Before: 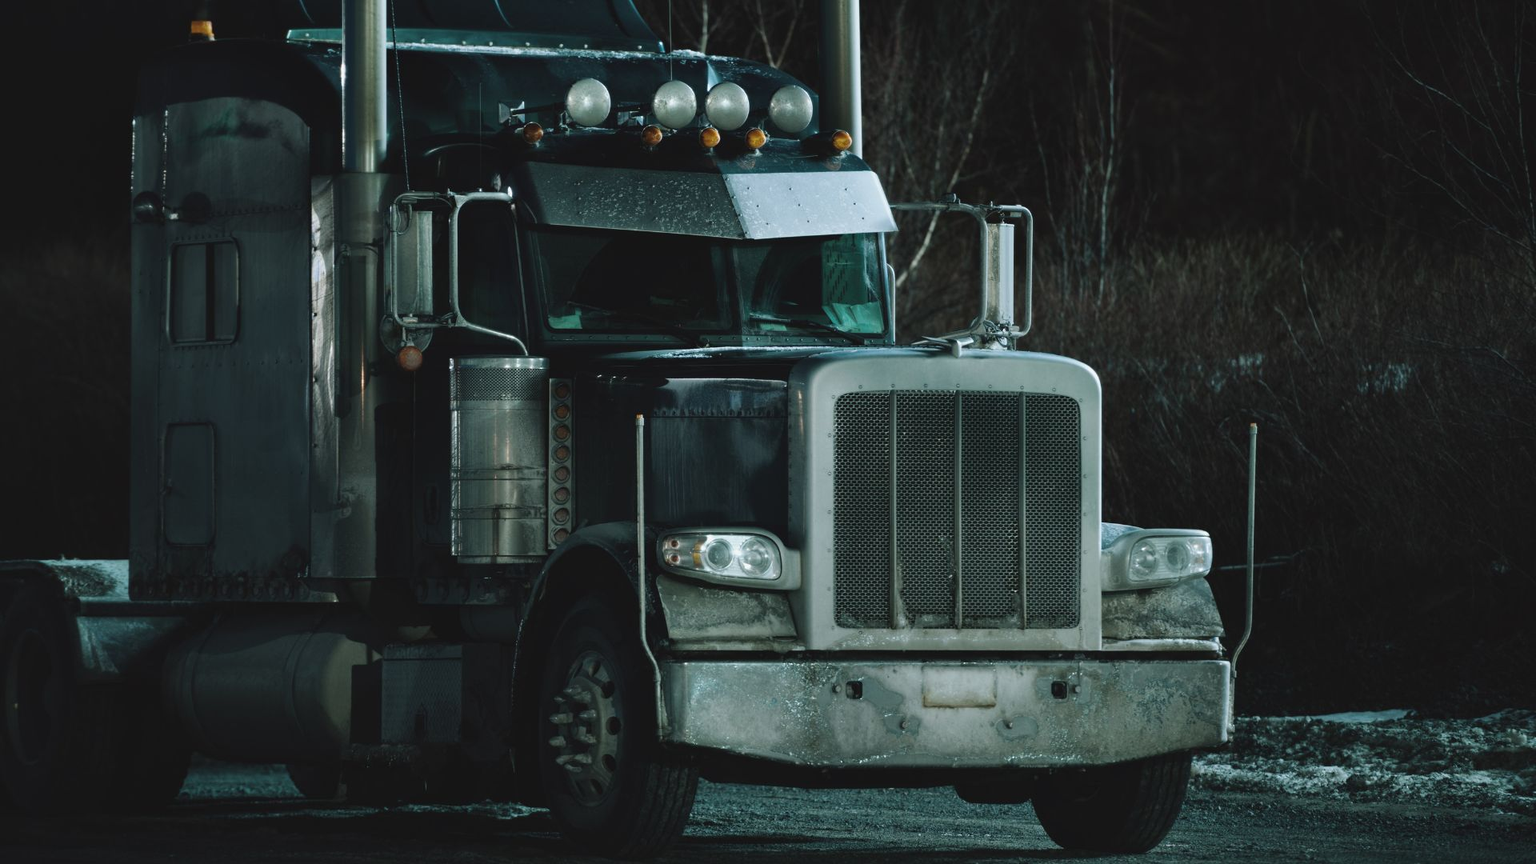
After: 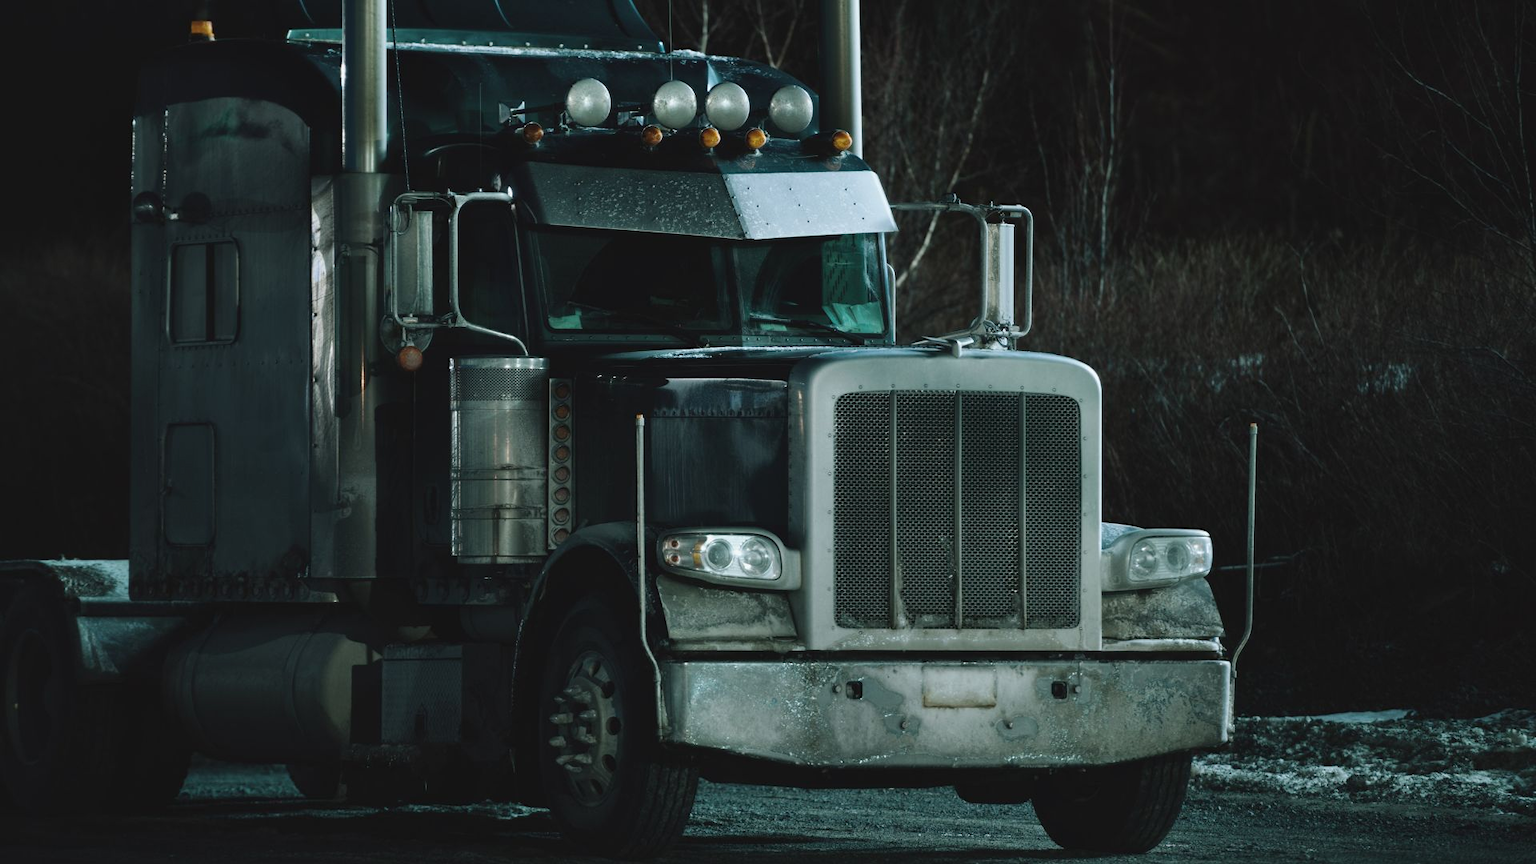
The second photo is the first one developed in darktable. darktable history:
contrast brightness saturation: contrast 0.07
tone equalizer: on, module defaults
